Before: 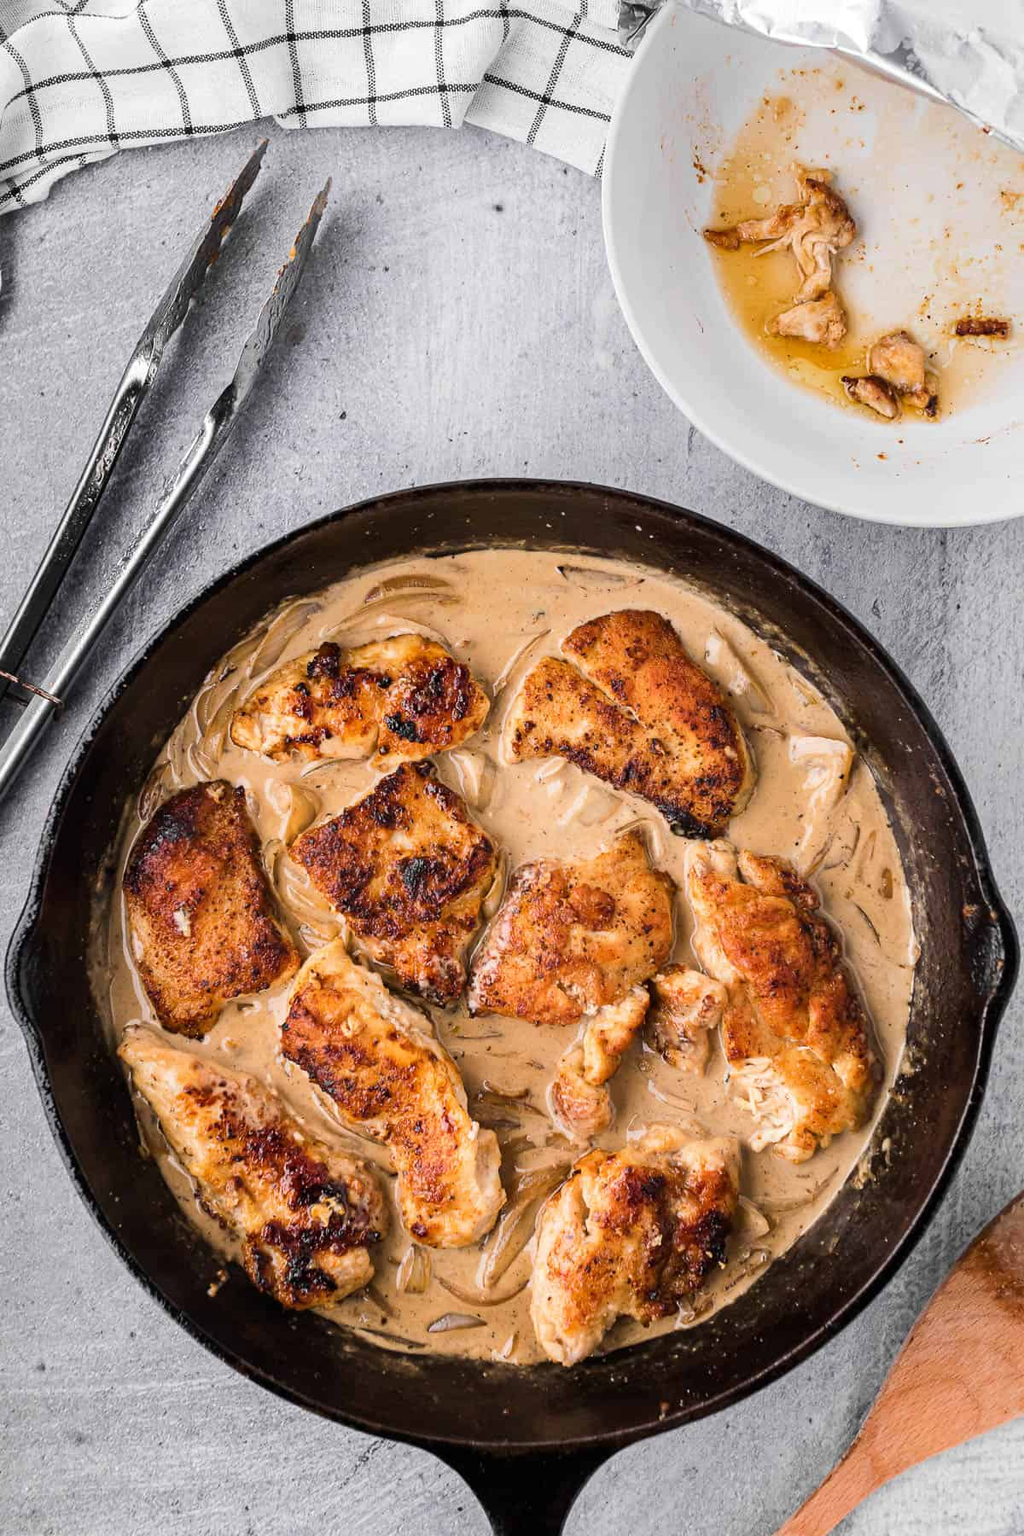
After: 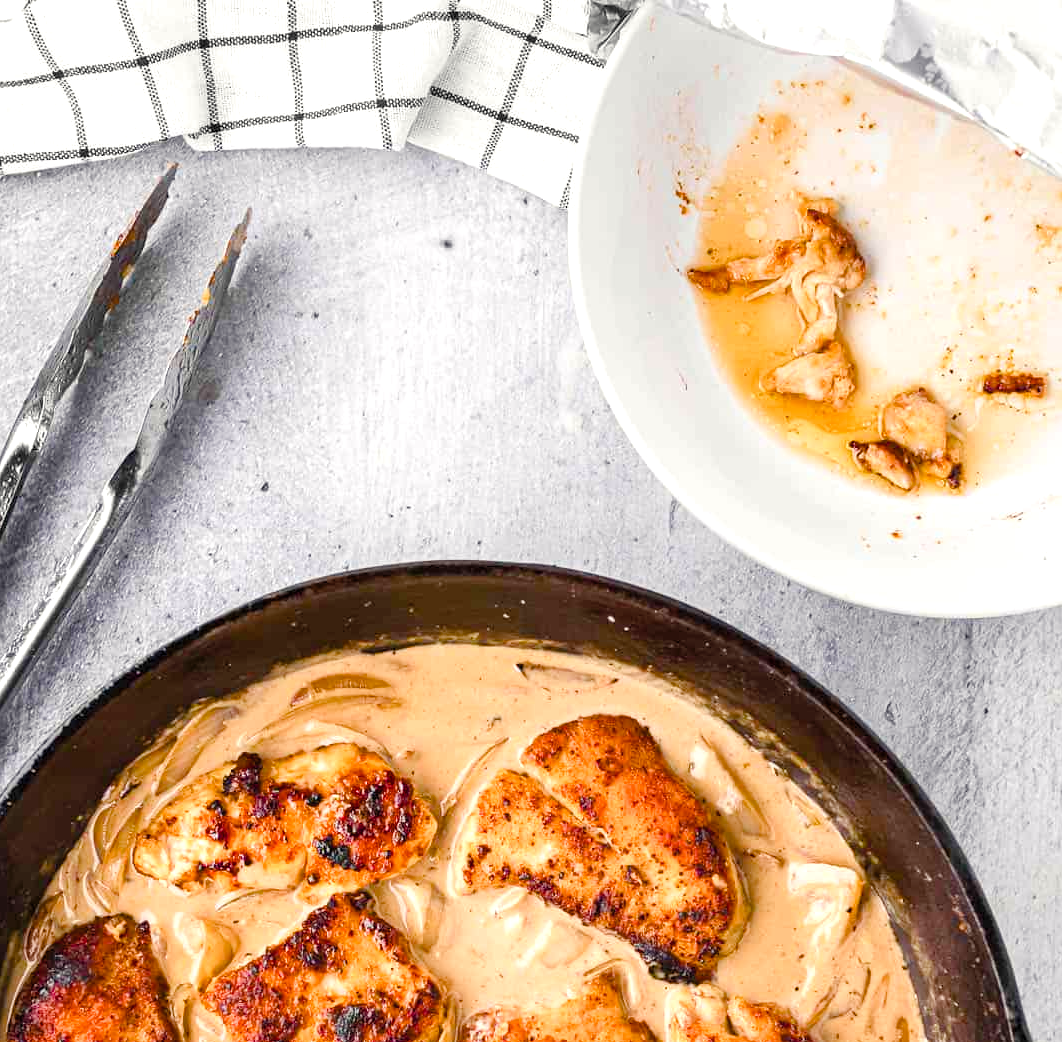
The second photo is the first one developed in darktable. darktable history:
color balance rgb: highlights gain › luminance 5.83%, highlights gain › chroma 1.237%, highlights gain › hue 88.19°, perceptual saturation grading › global saturation 20%, perceptual saturation grading › highlights -50.09%, perceptual saturation grading › shadows 30.527%, perceptual brilliance grading › global brilliance 9.733%, perceptual brilliance grading › shadows 14.977%, global vibrance 10.933%
contrast brightness saturation: contrast 0.028, brightness 0.068, saturation 0.13
crop and rotate: left 11.453%, bottom 42.066%
